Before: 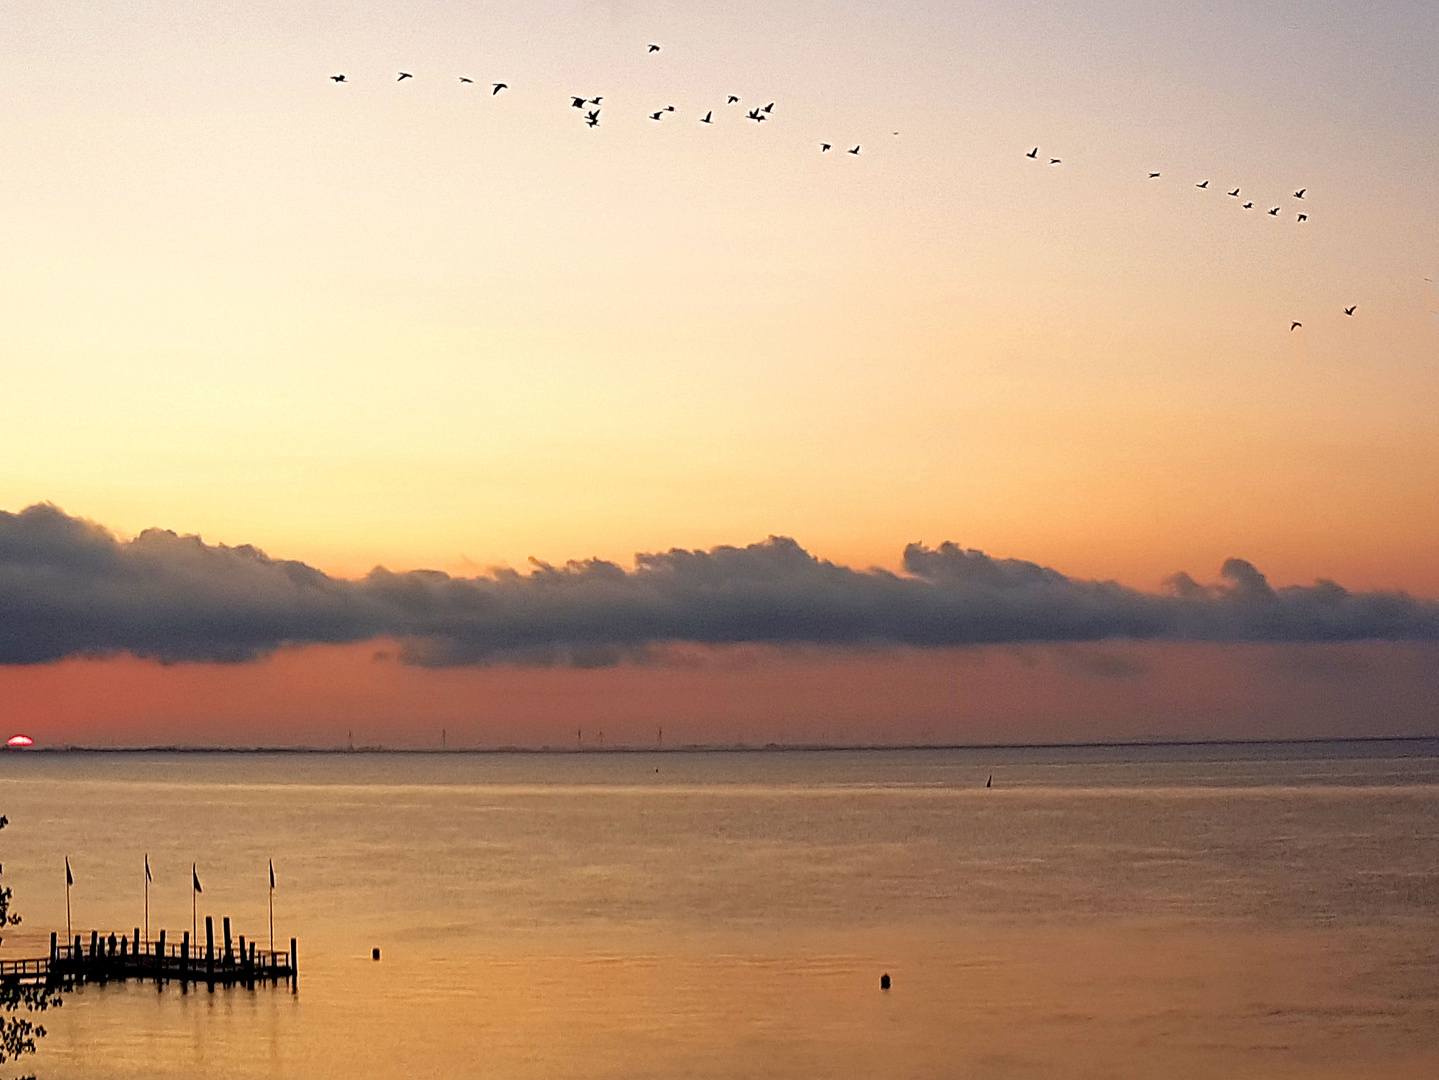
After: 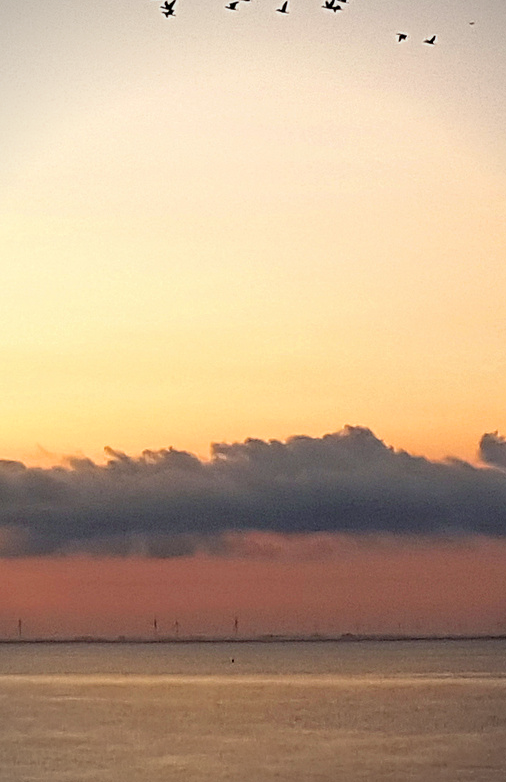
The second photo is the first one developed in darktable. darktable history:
contrast equalizer: octaves 7, y [[0.6 ×6], [0.55 ×6], [0 ×6], [0 ×6], [0 ×6]], mix 0.3
vignetting: unbound false
crop and rotate: left 29.476%, top 10.214%, right 35.32%, bottom 17.333%
